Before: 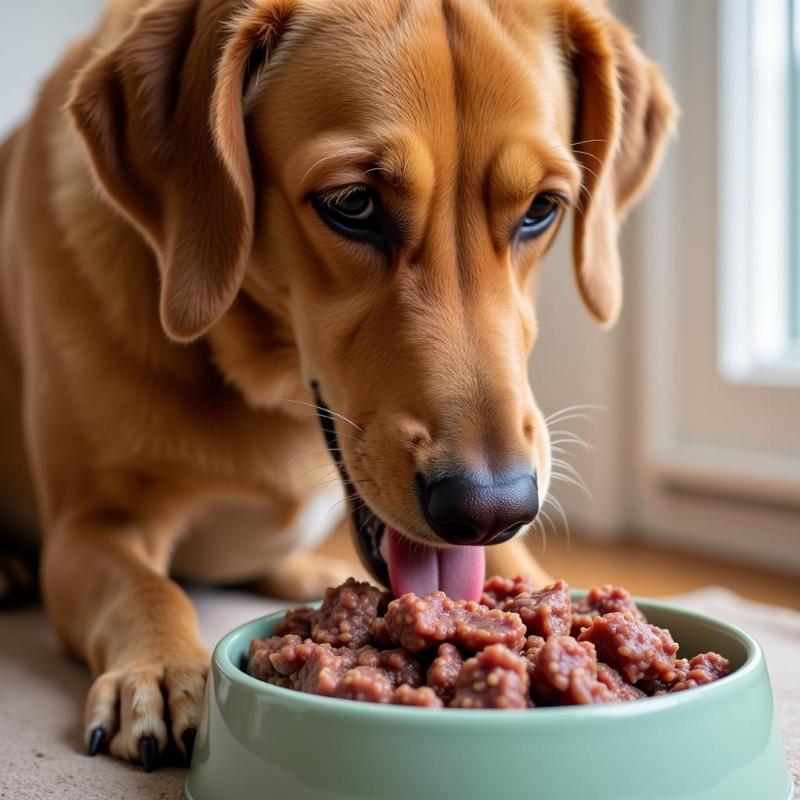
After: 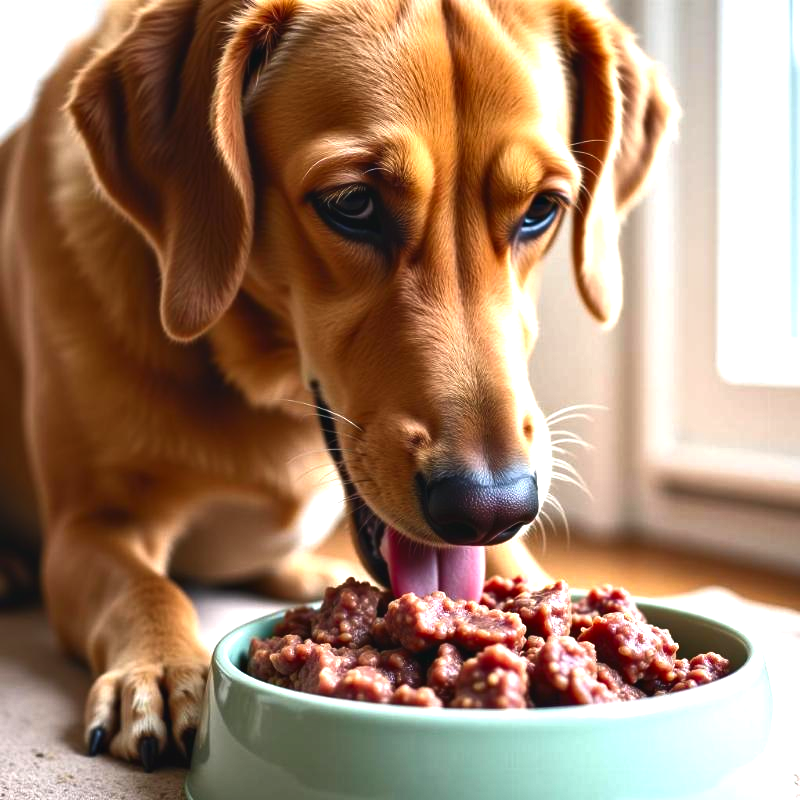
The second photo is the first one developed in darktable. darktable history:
exposure: black level correction -0.005, exposure 1.002 EV, compensate highlight preservation false
tone equalizer: on, module defaults
contrast equalizer: y [[0.528 ×6], [0.514 ×6], [0.362 ×6], [0 ×6], [0 ×6]]
tone curve: curves: ch0 [(0, 0) (0.536, 0.402) (1, 1)], color space Lab, independent channels, preserve colors none
